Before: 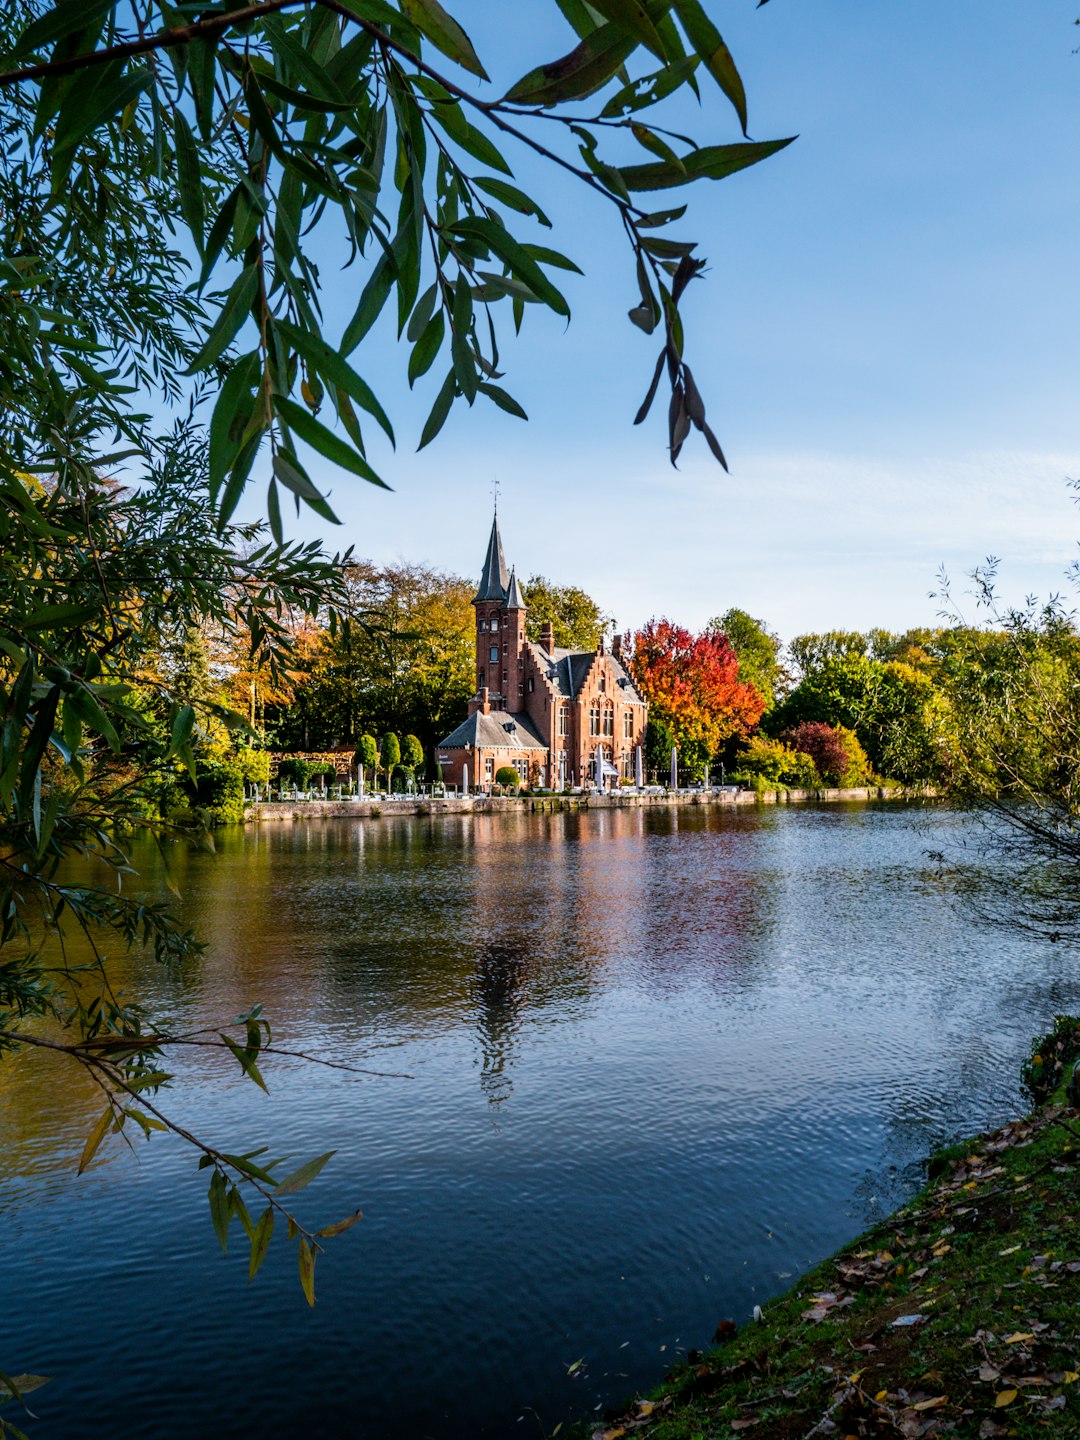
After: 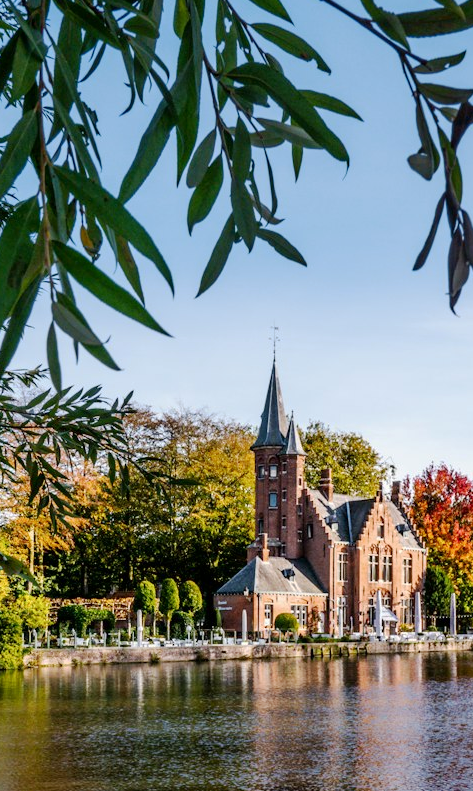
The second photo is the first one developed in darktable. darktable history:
crop: left 20.509%, top 10.759%, right 35.692%, bottom 34.292%
base curve: curves: ch0 [(0, 0) (0.262, 0.32) (0.722, 0.705) (1, 1)], preserve colors none
